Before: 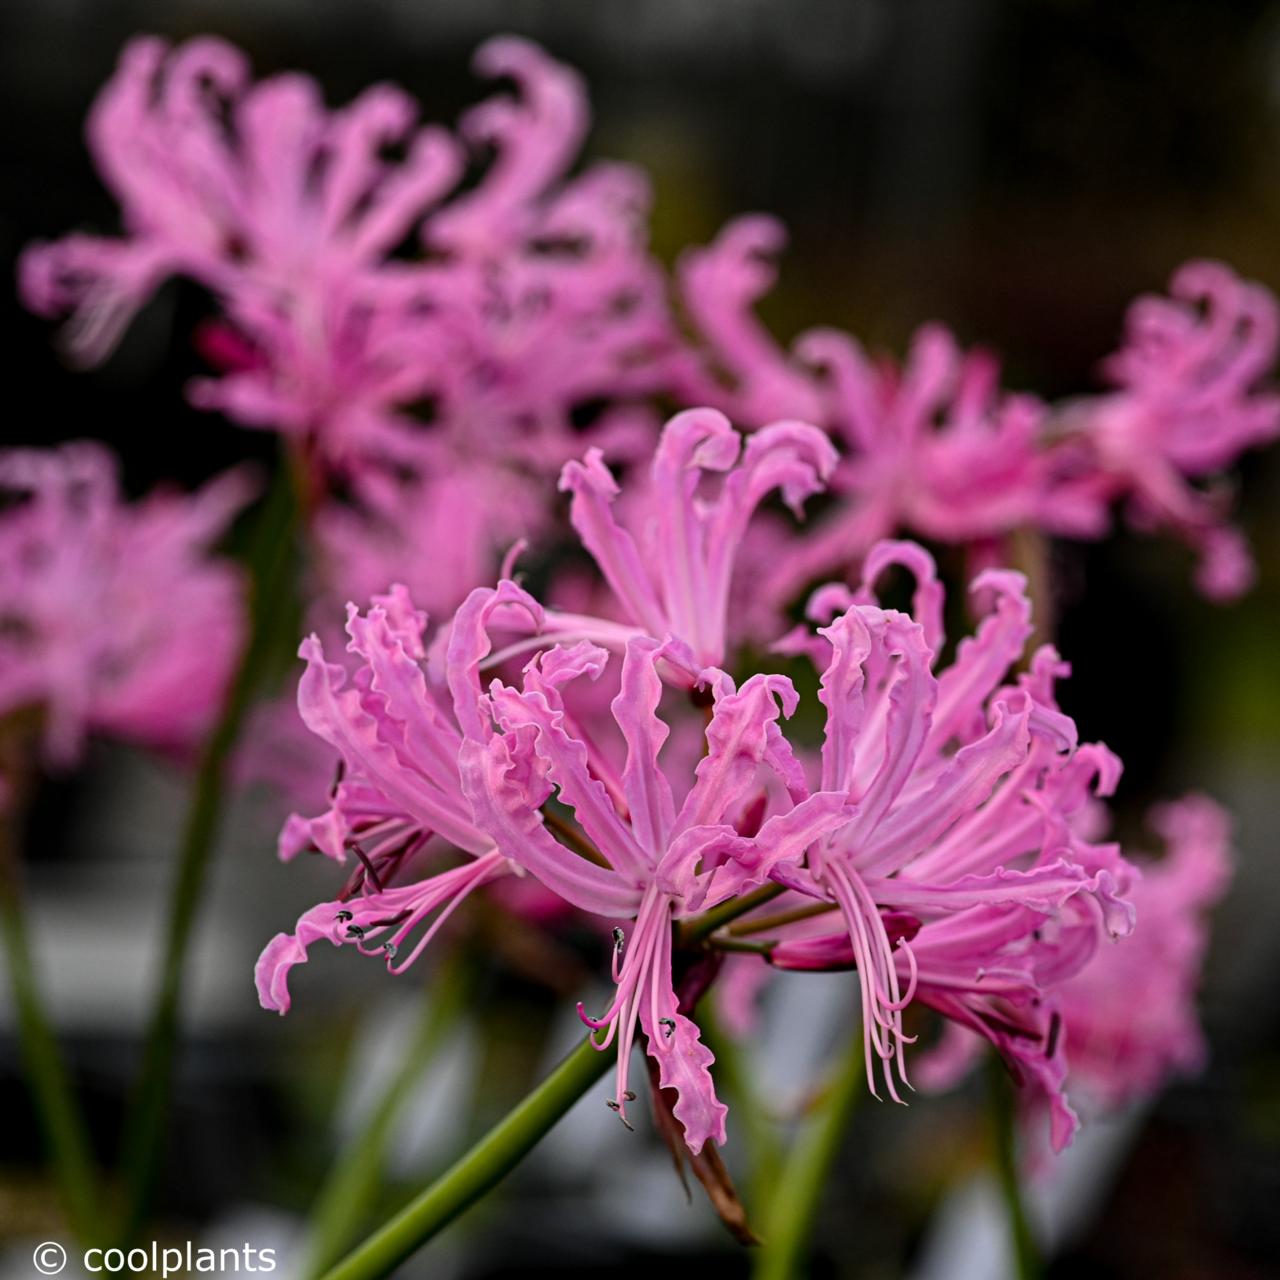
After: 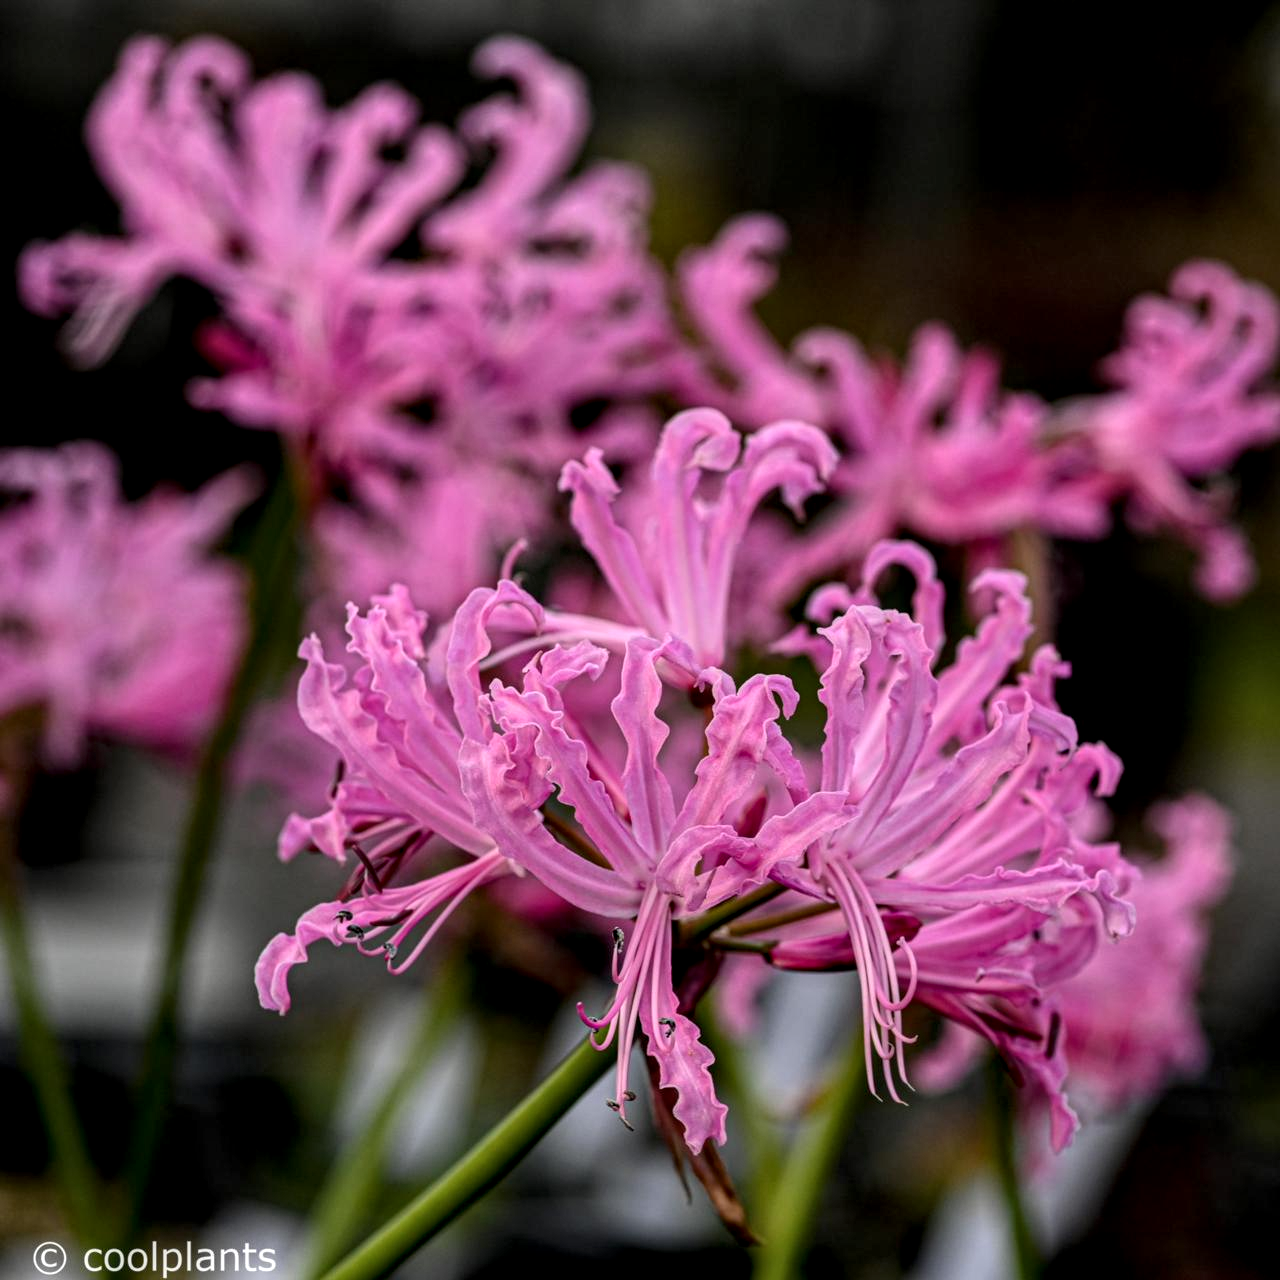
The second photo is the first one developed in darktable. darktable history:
local contrast: highlights 31%, detail 135%
